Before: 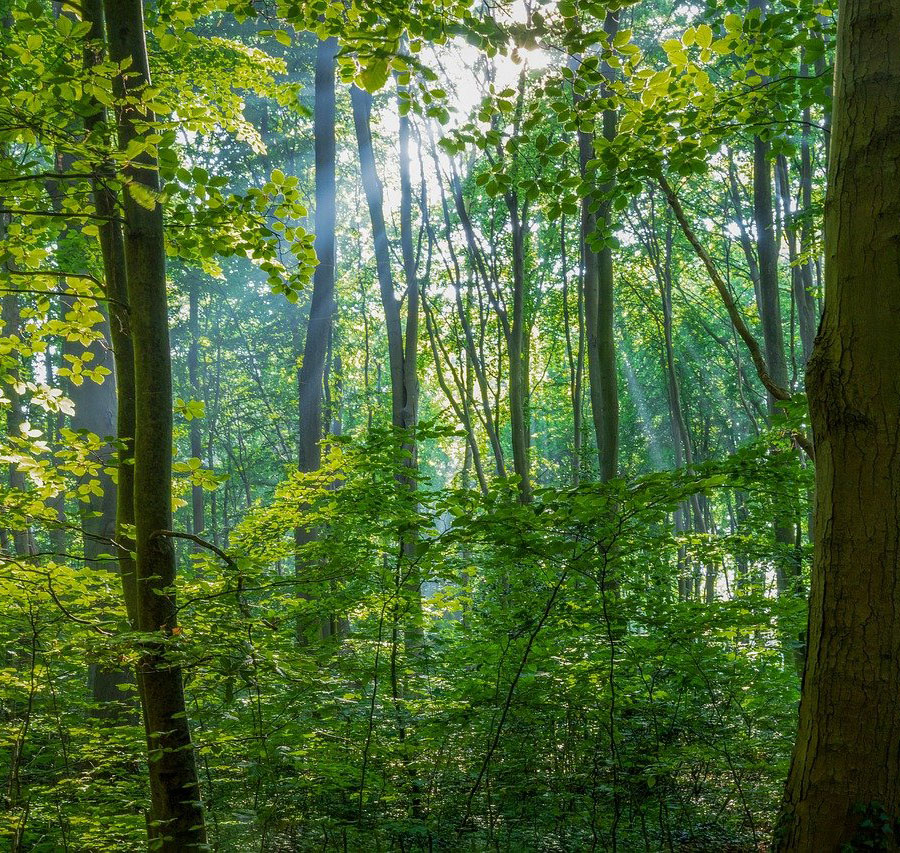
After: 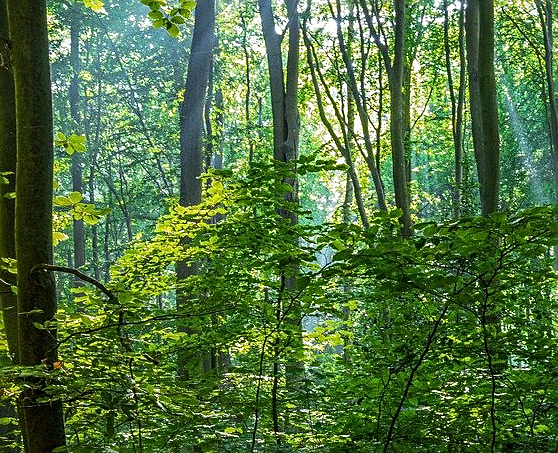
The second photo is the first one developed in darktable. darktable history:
sharpen: on, module defaults
tone equalizer: -8 EV -0.417 EV, -7 EV -0.389 EV, -6 EV -0.333 EV, -5 EV -0.222 EV, -3 EV 0.222 EV, -2 EV 0.333 EV, -1 EV 0.389 EV, +0 EV 0.417 EV, edges refinement/feathering 500, mask exposure compensation -1.57 EV, preserve details no
crop: left 13.312%, top 31.28%, right 24.627%, bottom 15.582%
